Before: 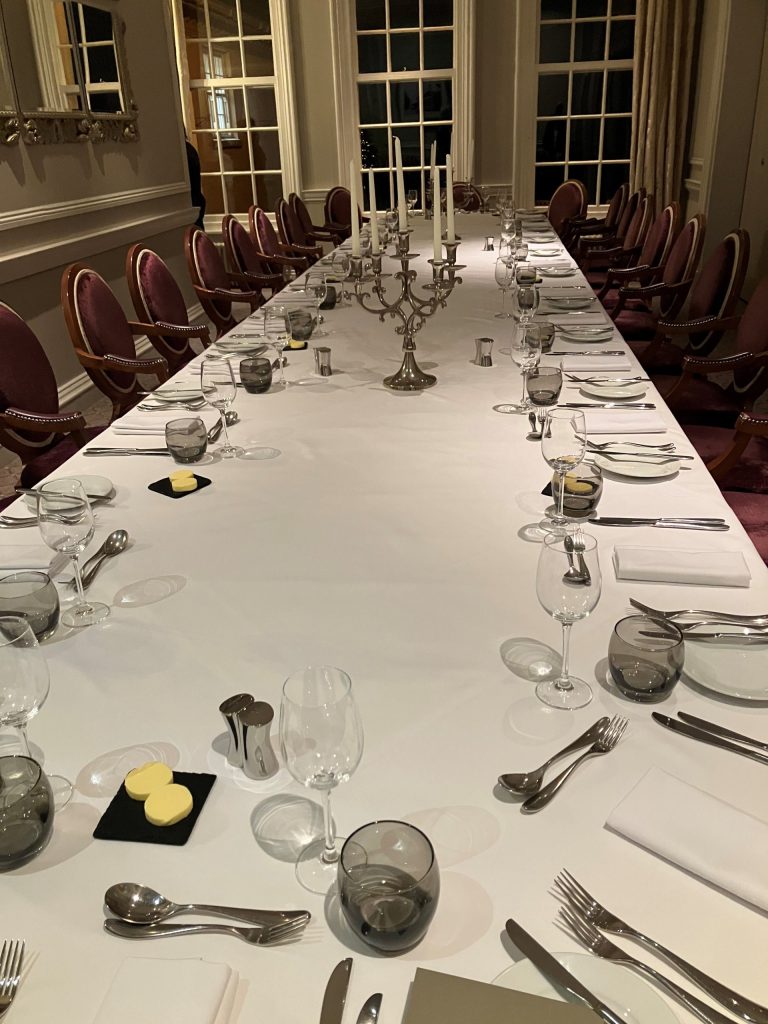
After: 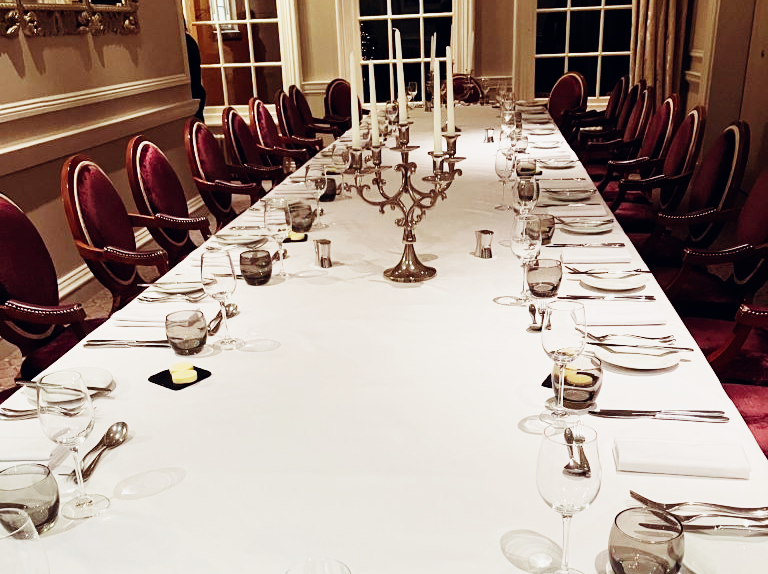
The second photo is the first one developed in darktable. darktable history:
crop and rotate: top 10.605%, bottom 33.274%
exposure: black level correction 0, exposure 1 EV, compensate exposure bias true, compensate highlight preservation false
color balance rgb: shadows lift › chroma 9.92%, shadows lift › hue 45.12°, power › luminance 3.26%, power › hue 231.93°, global offset › luminance 0.4%, global offset › chroma 0.21%, global offset › hue 255.02°
sigmoid: contrast 2, skew -0.2, preserve hue 0%, red attenuation 0.1, red rotation 0.035, green attenuation 0.1, green rotation -0.017, blue attenuation 0.15, blue rotation -0.052, base primaries Rec2020
